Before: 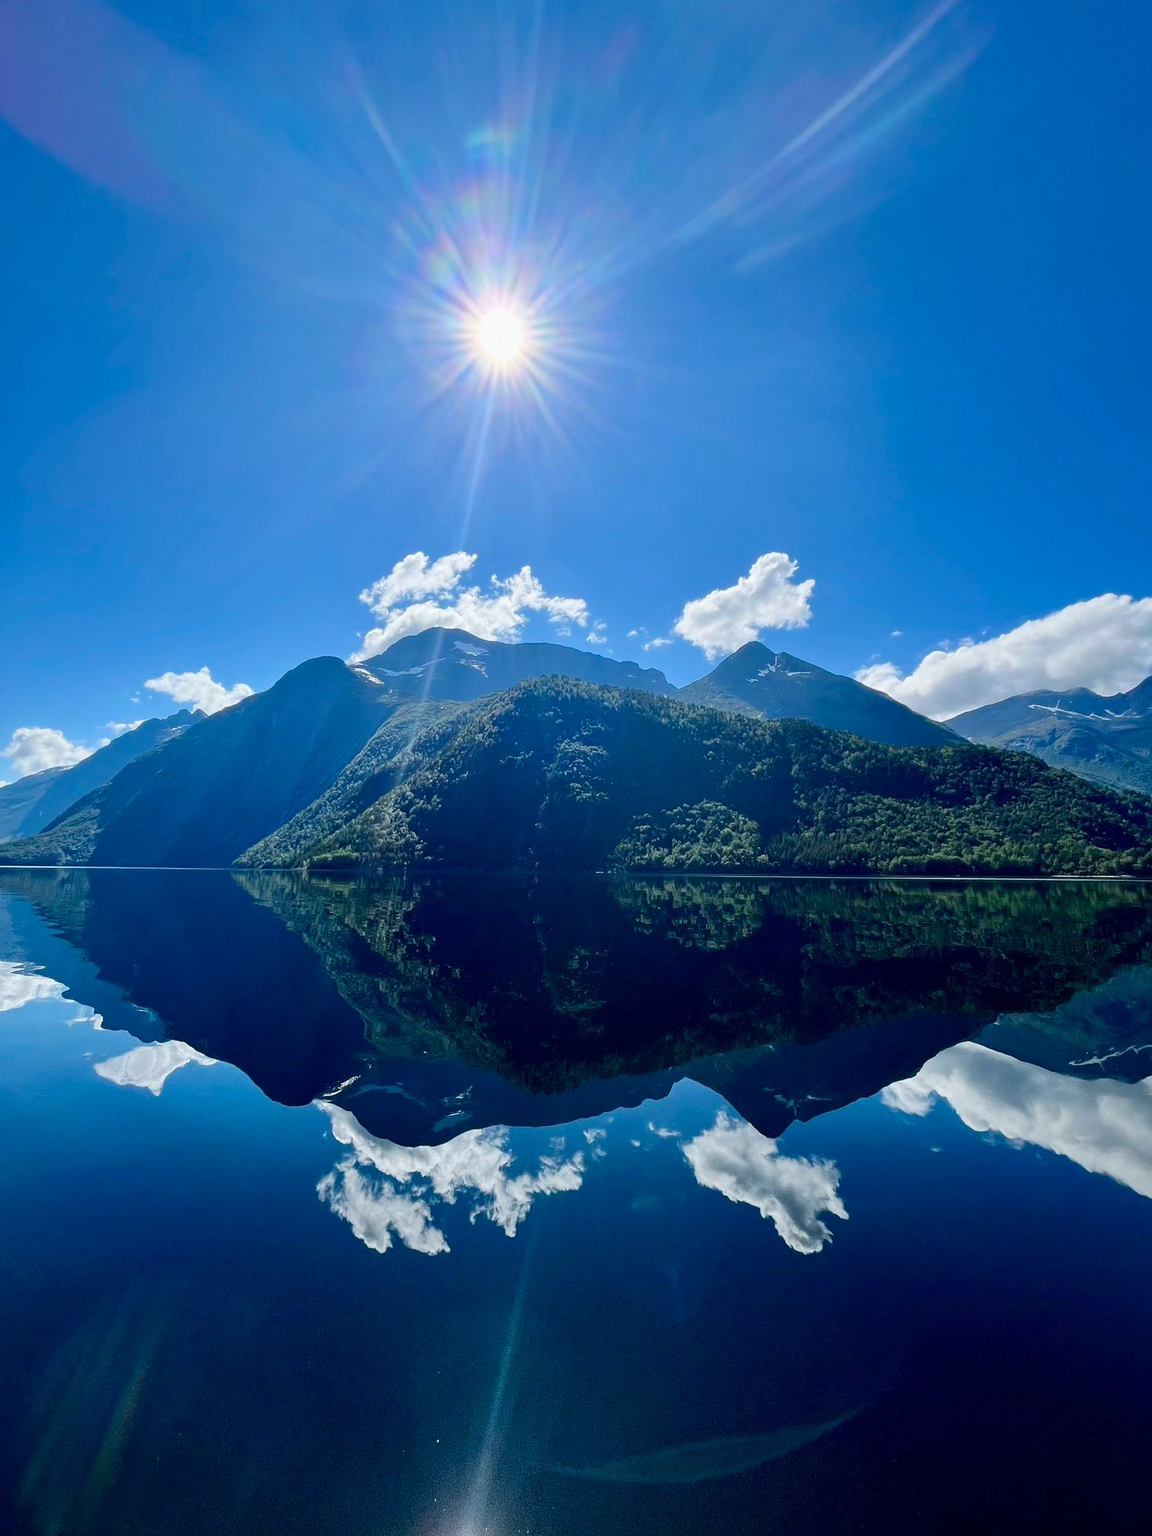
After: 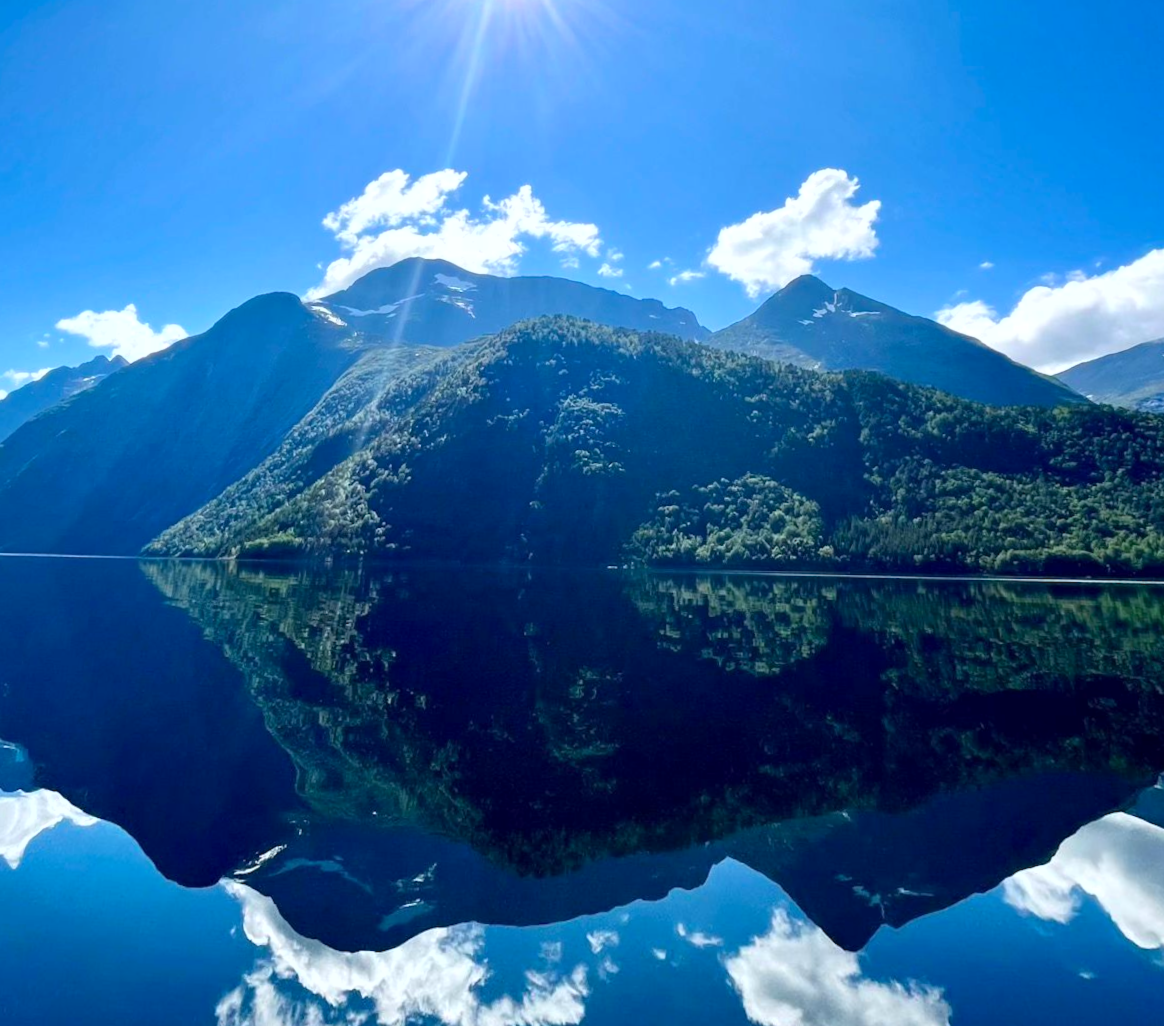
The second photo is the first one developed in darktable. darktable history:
exposure: black level correction 0.001, exposure 0.5 EV, compensate exposure bias true, compensate highlight preservation false
lowpass: radius 0.5, unbound 0
crop: left 1.744%, top 19.225%, right 5.069%, bottom 28.357%
rotate and perspective: rotation 0.72°, lens shift (vertical) -0.352, lens shift (horizontal) -0.051, crop left 0.152, crop right 0.859, crop top 0.019, crop bottom 0.964
